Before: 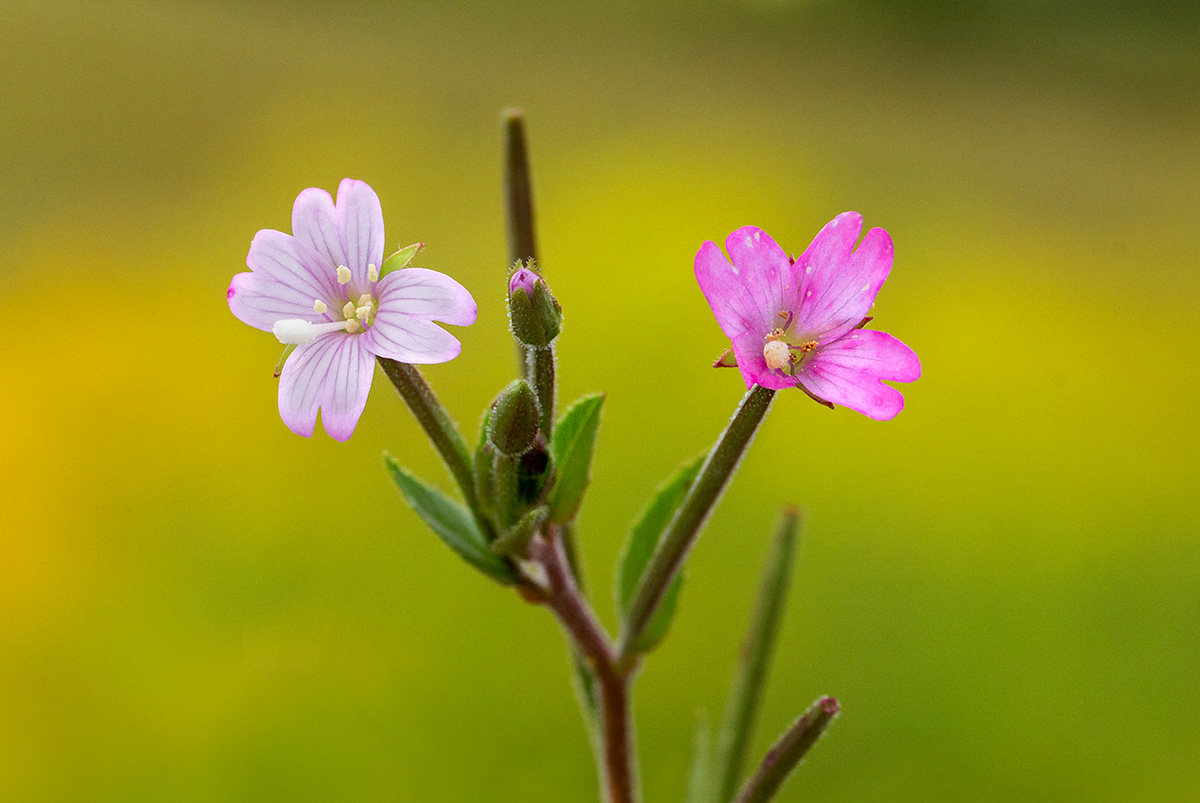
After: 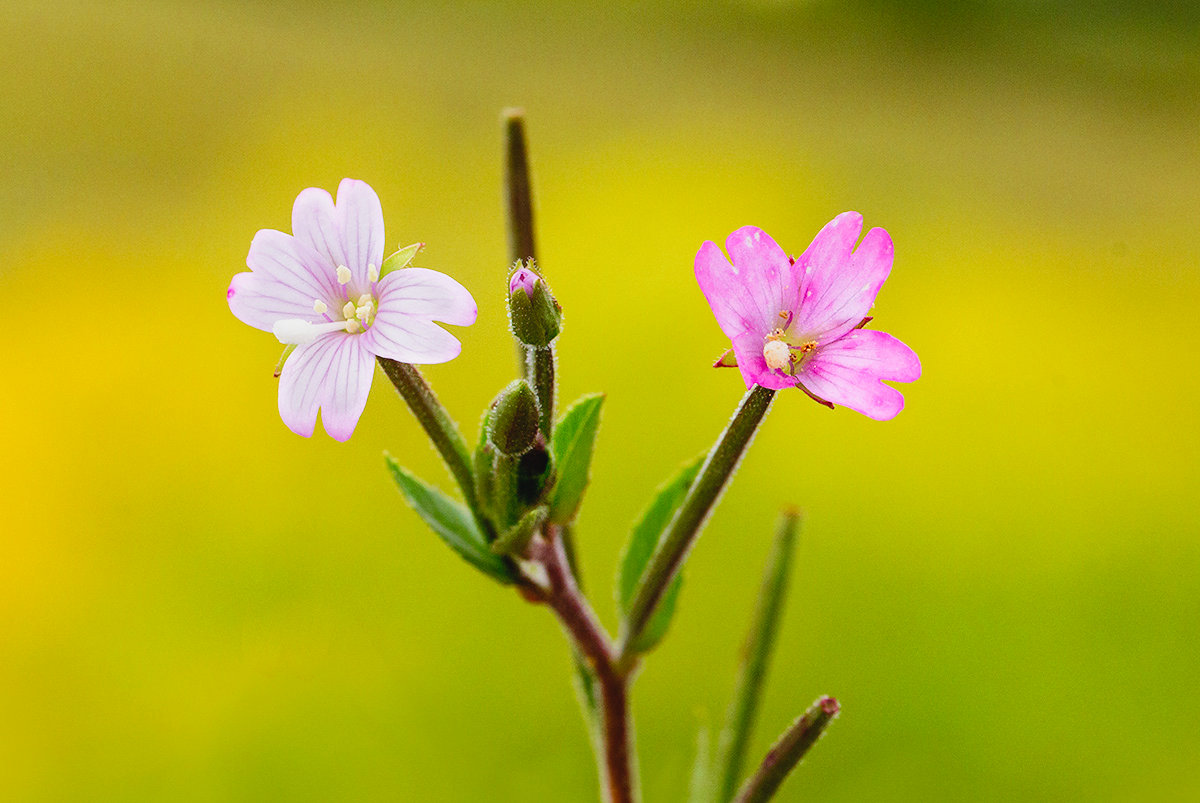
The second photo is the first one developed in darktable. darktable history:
tone curve: curves: ch0 [(0, 0.037) (0.045, 0.055) (0.155, 0.138) (0.29, 0.325) (0.428, 0.513) (0.604, 0.71) (0.824, 0.882) (1, 0.965)]; ch1 [(0, 0) (0.339, 0.334) (0.445, 0.419) (0.476, 0.454) (0.498, 0.498) (0.53, 0.515) (0.557, 0.556) (0.609, 0.649) (0.716, 0.746) (1, 1)]; ch2 [(0, 0) (0.327, 0.318) (0.417, 0.426) (0.46, 0.453) (0.502, 0.5) (0.526, 0.52) (0.554, 0.541) (0.626, 0.65) (0.749, 0.746) (1, 1)], preserve colors none
